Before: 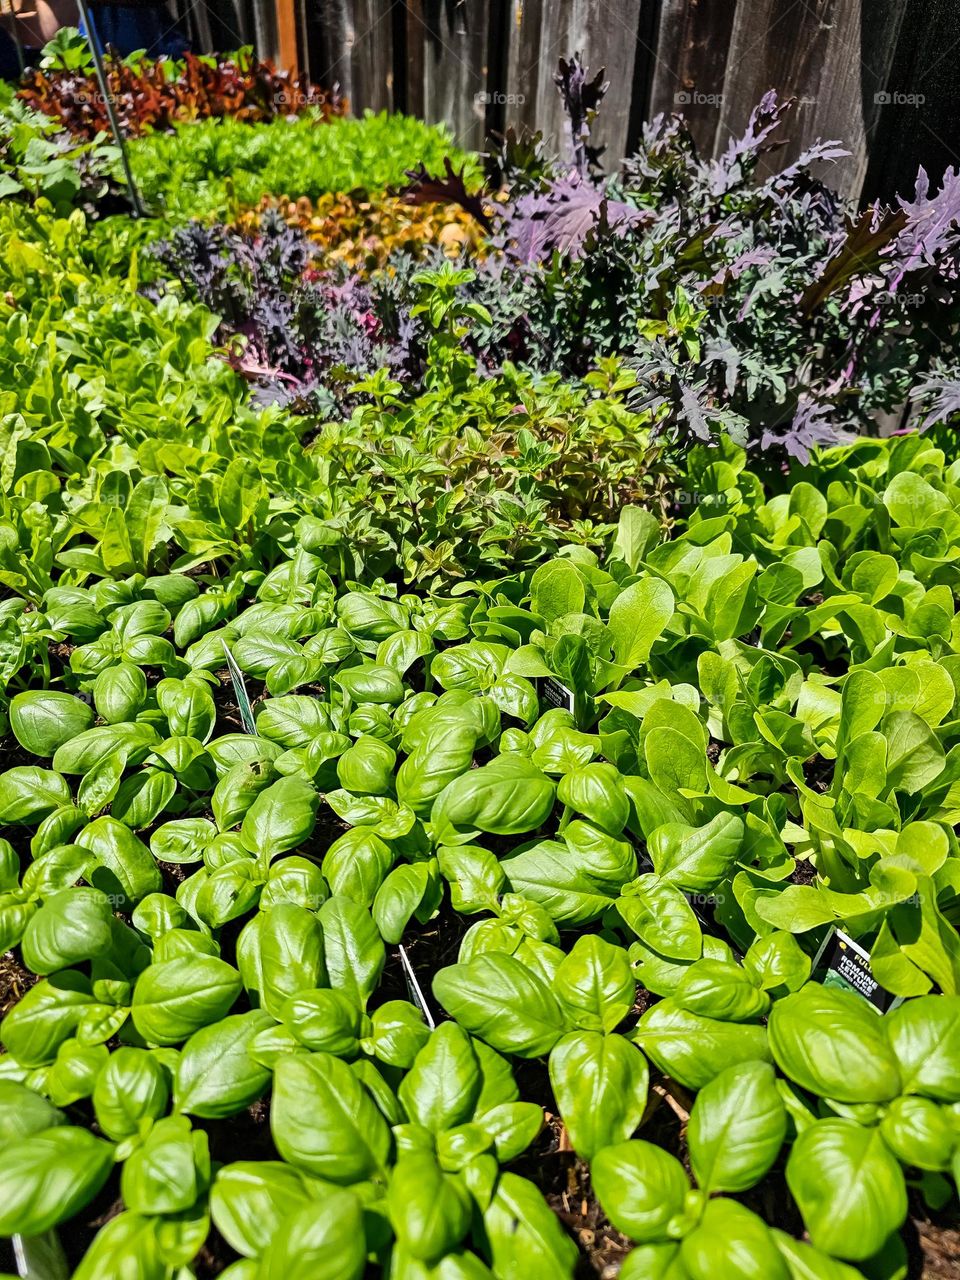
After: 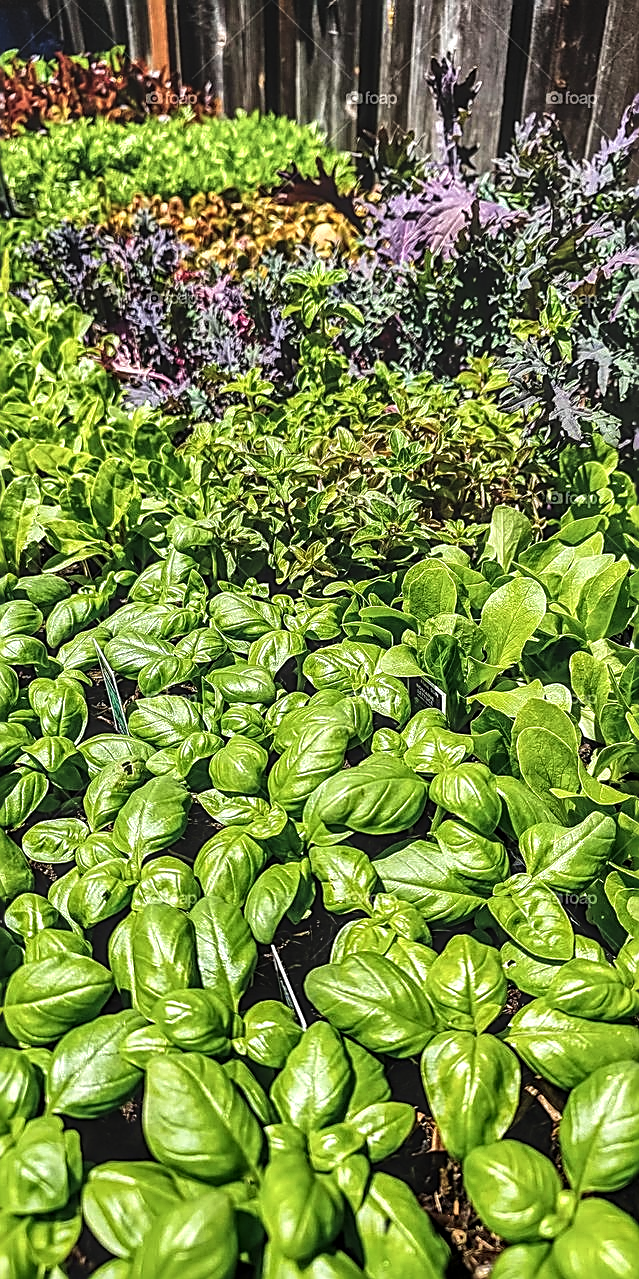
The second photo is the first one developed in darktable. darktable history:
velvia: on, module defaults
sharpen: amount 0.888
crop and rotate: left 13.352%, right 20.054%
local contrast: highlights 17%, detail 186%
exposure: black level correction -0.021, exposure -0.037 EV, compensate exposure bias true, compensate highlight preservation false
